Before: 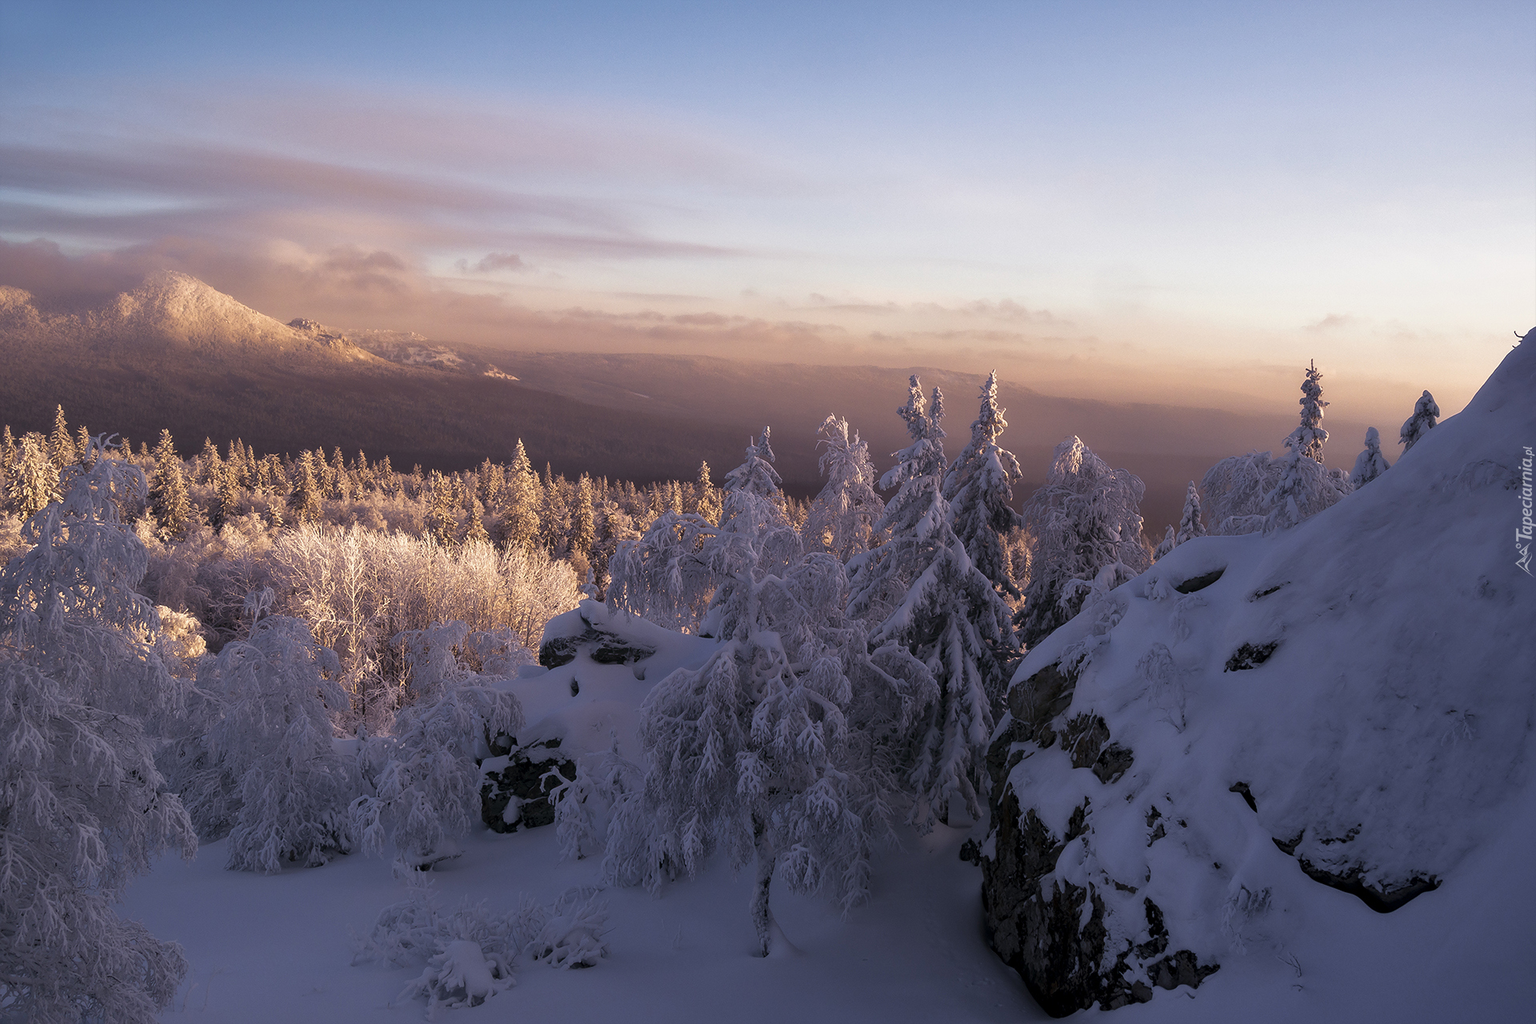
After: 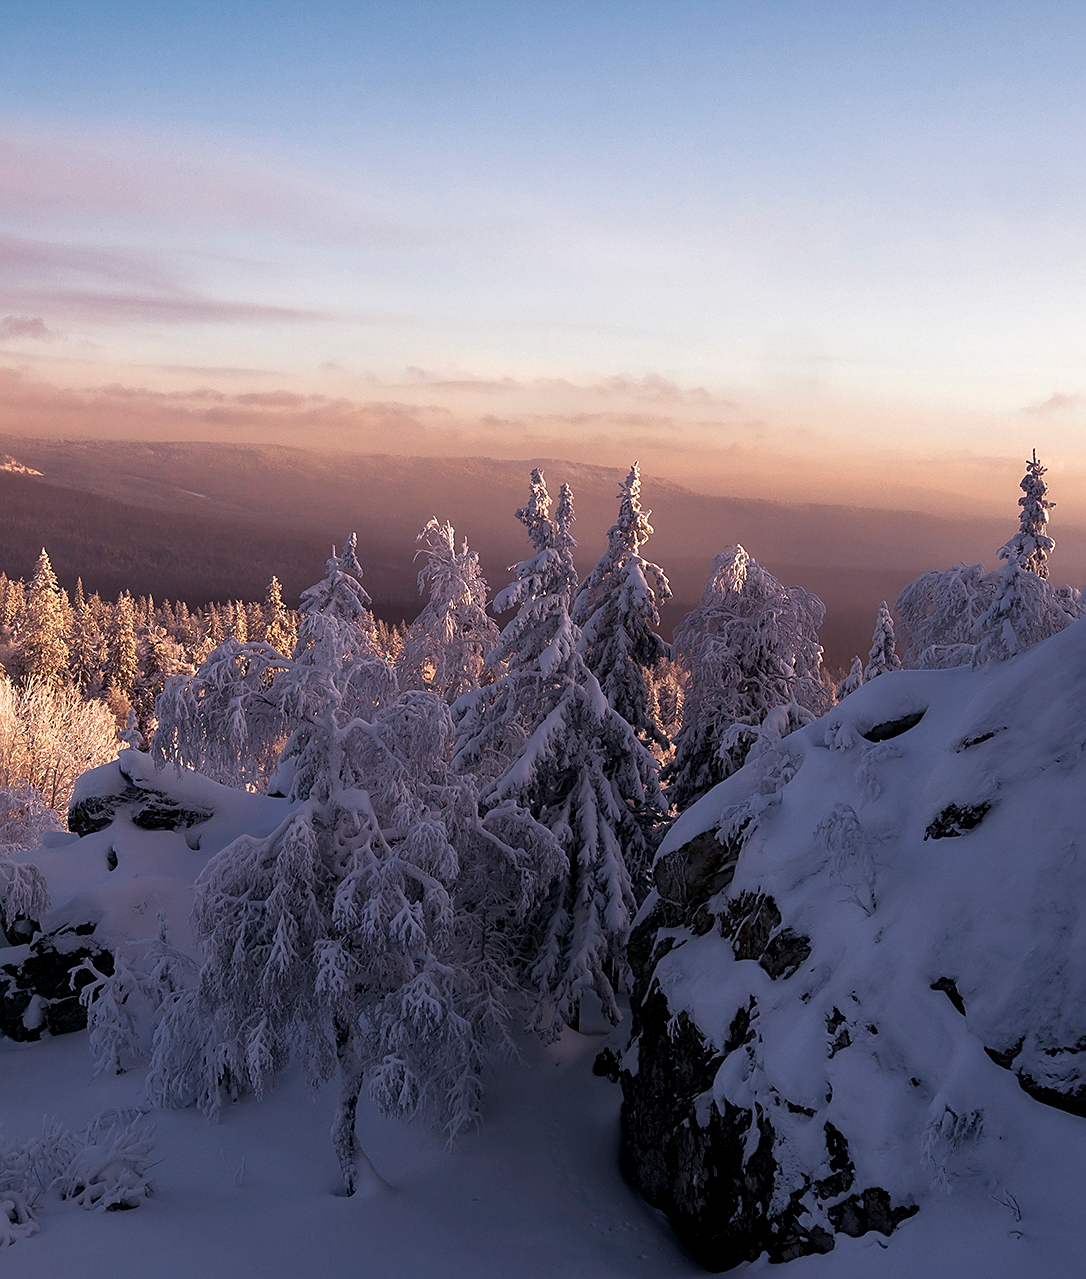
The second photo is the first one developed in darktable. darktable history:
crop: left 31.564%, top 0.024%, right 11.861%
local contrast: highlights 104%, shadows 103%, detail 119%, midtone range 0.2
sharpen: on, module defaults
